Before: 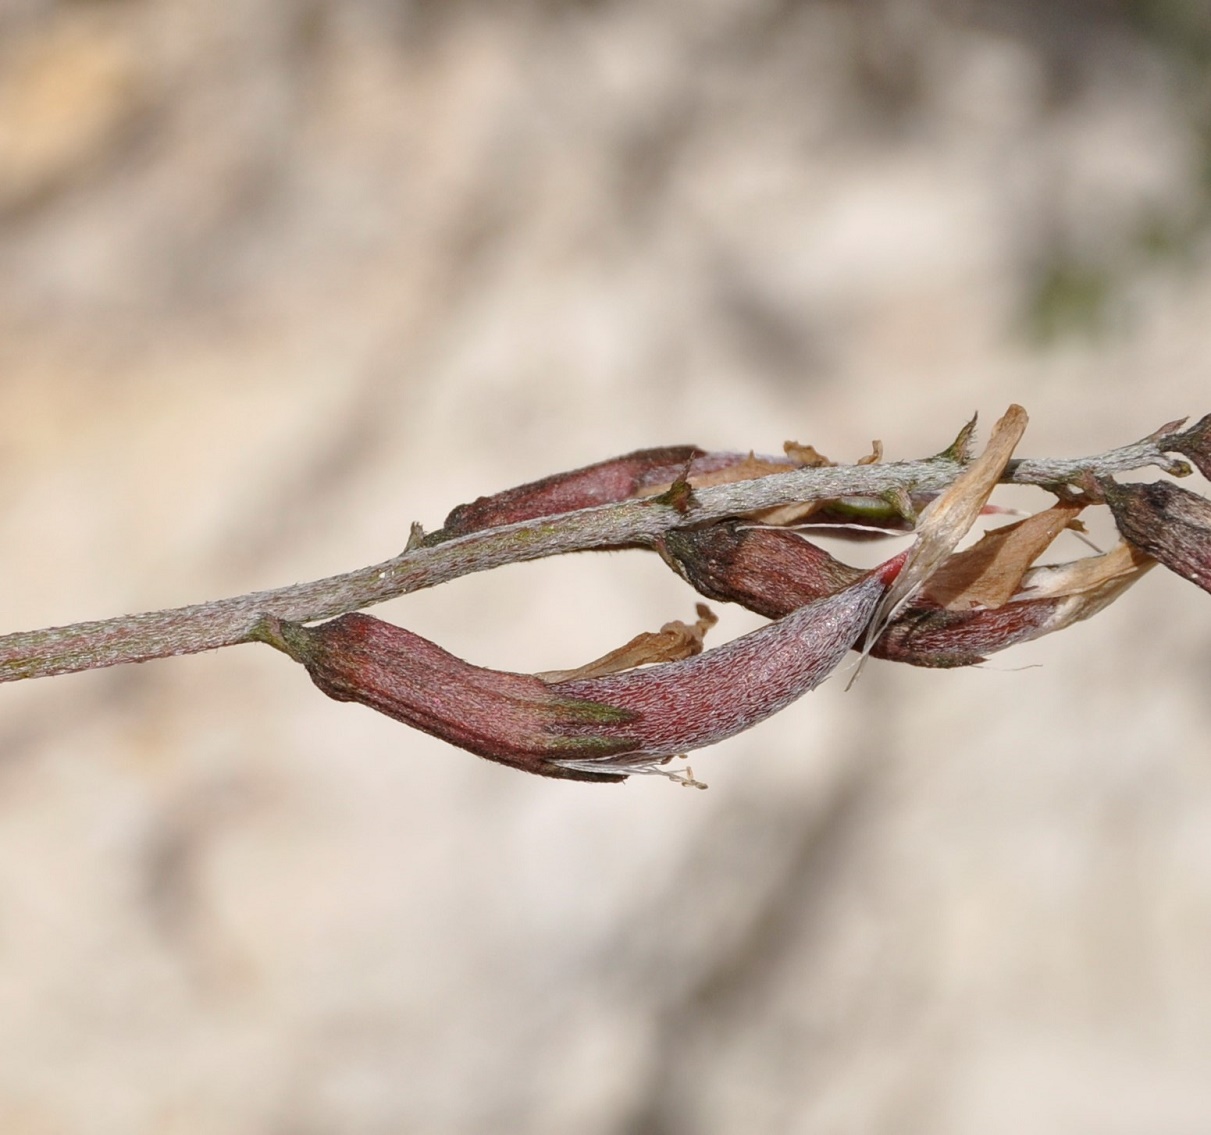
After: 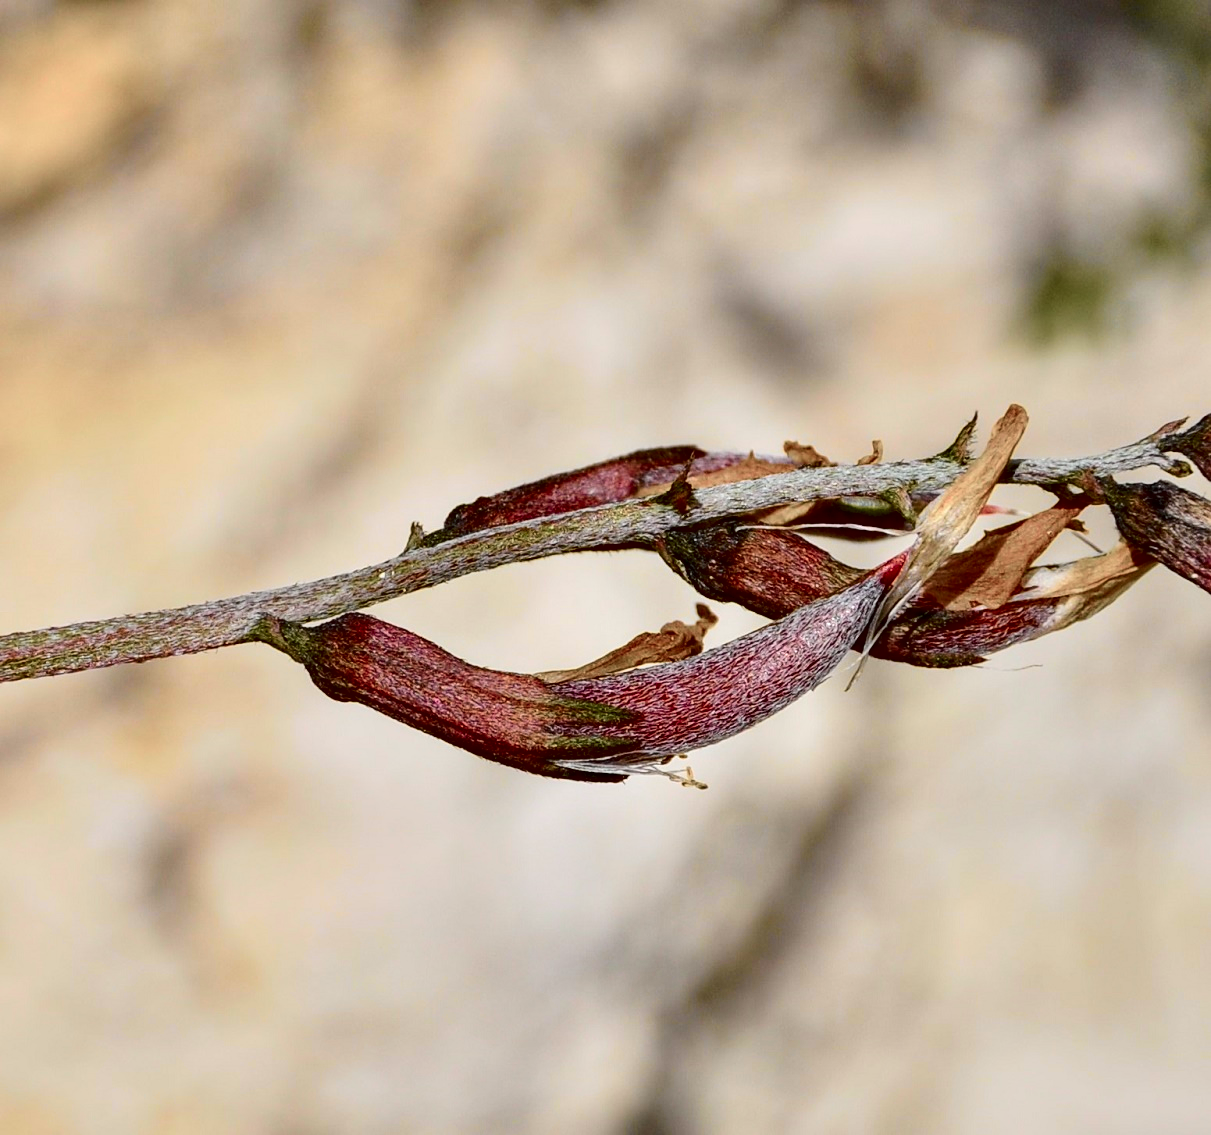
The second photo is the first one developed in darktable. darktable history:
local contrast: highlights 63%, shadows 110%, detail 106%, midtone range 0.53
tone curve: curves: ch0 [(0, 0.018) (0.036, 0.038) (0.15, 0.131) (0.27, 0.247) (0.545, 0.561) (0.761, 0.761) (1, 0.919)]; ch1 [(0, 0) (0.179, 0.173) (0.322, 0.32) (0.429, 0.431) (0.502, 0.5) (0.519, 0.522) (0.562, 0.588) (0.625, 0.67) (0.711, 0.745) (1, 1)]; ch2 [(0, 0) (0.29, 0.295) (0.404, 0.436) (0.497, 0.499) (0.521, 0.523) (0.561, 0.605) (0.657, 0.655) (0.712, 0.764) (1, 1)], color space Lab, independent channels, preserve colors none
sharpen: amount 0.206
contrast equalizer: octaves 7, y [[0.6 ×6], [0.55 ×6], [0 ×6], [0 ×6], [0 ×6]]
tone equalizer: on, module defaults
